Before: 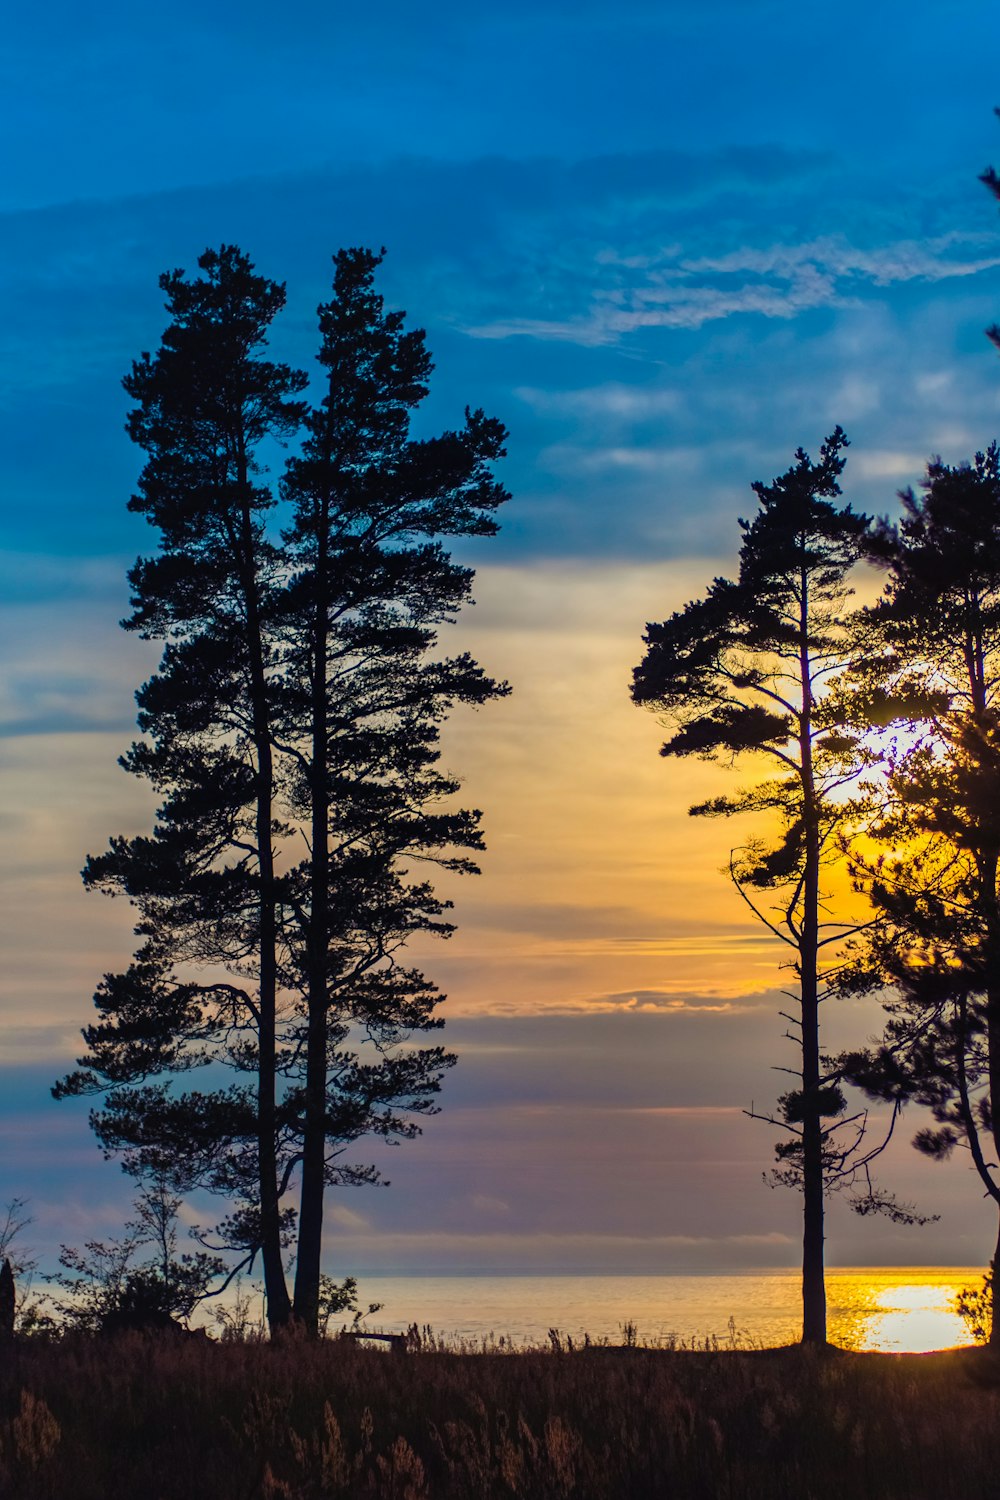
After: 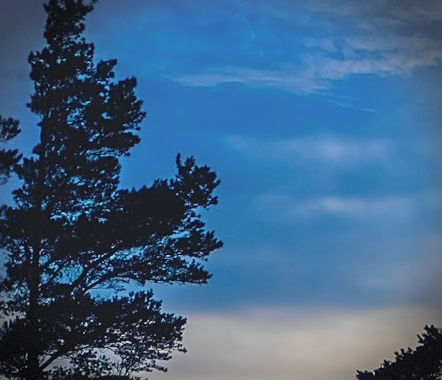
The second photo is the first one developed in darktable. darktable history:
sharpen: on, module defaults
vignetting: brightness -0.685, width/height ratio 1.098, dithering 8-bit output
crop: left 28.953%, top 16.859%, right 26.8%, bottom 57.749%
contrast brightness saturation: contrast -0.145, brightness 0.051, saturation -0.13
color calibration: illuminant as shot in camera, x 0.37, y 0.382, temperature 4314.76 K
